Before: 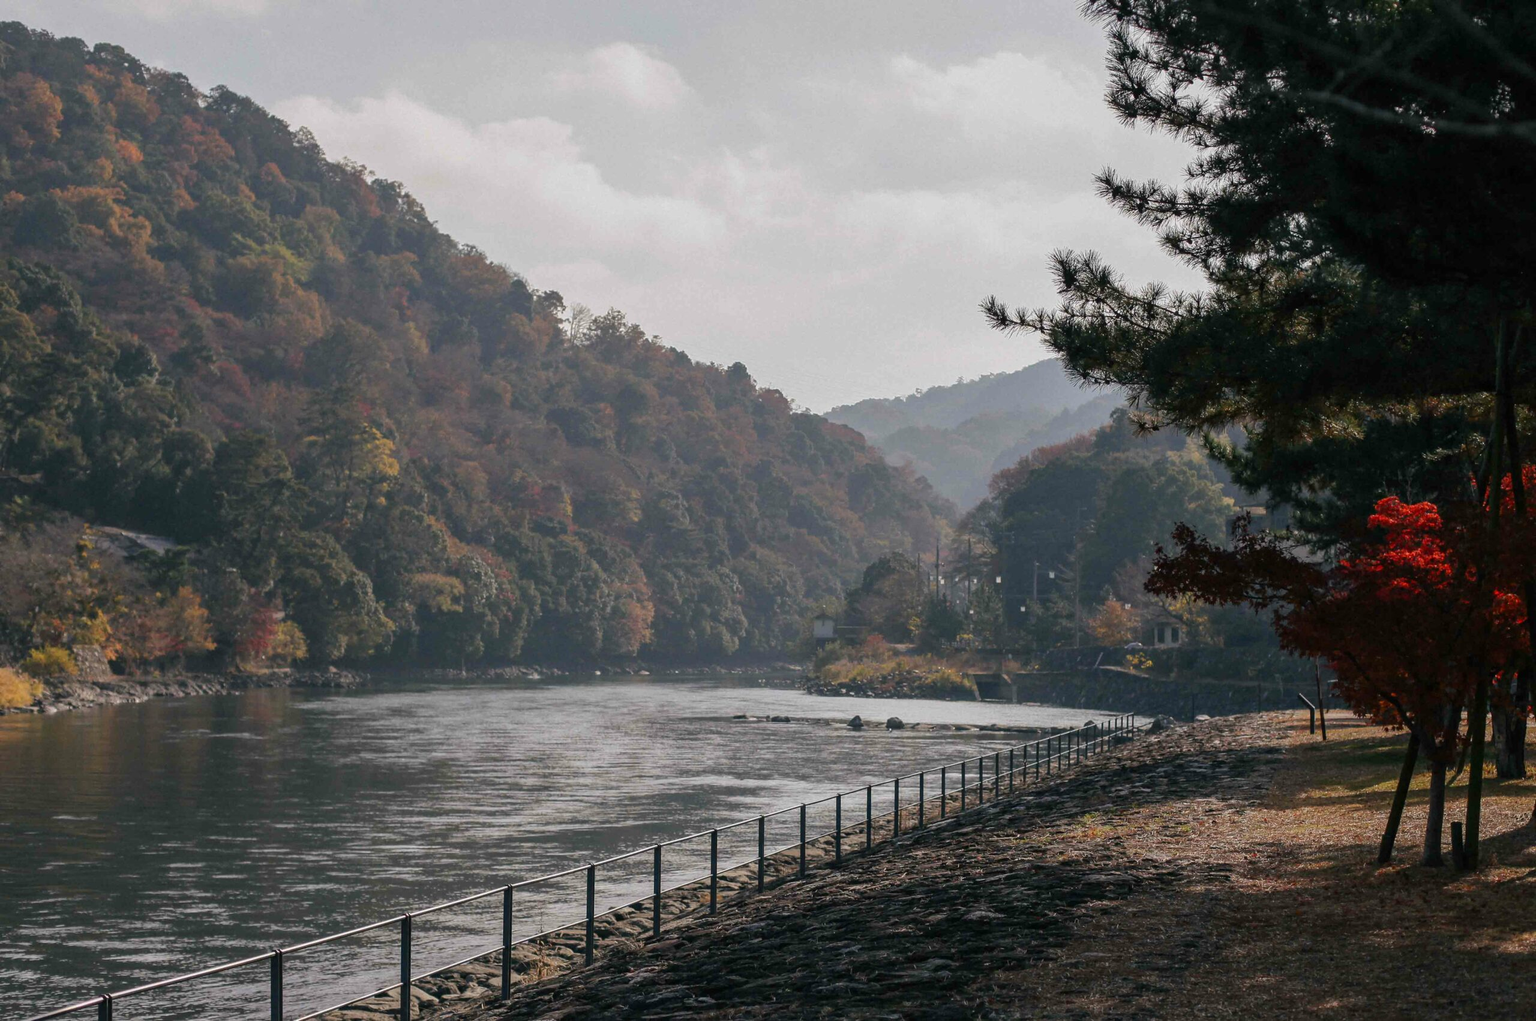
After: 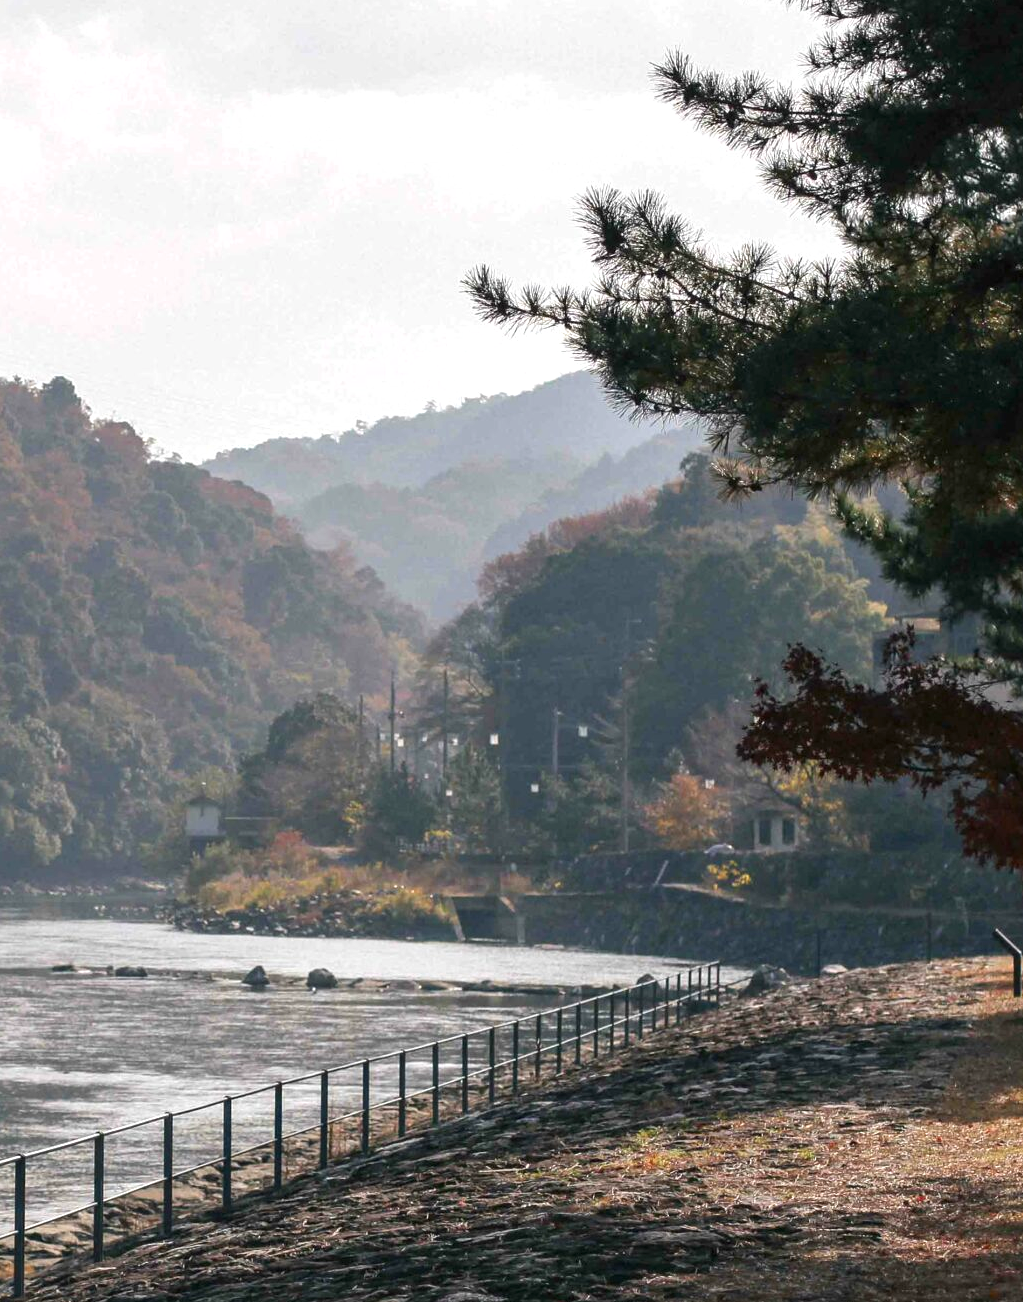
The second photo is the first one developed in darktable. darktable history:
exposure: black level correction 0, exposure 0.7 EV, compensate exposure bias true, compensate highlight preservation false
crop: left 45.721%, top 13.393%, right 14.118%, bottom 10.01%
